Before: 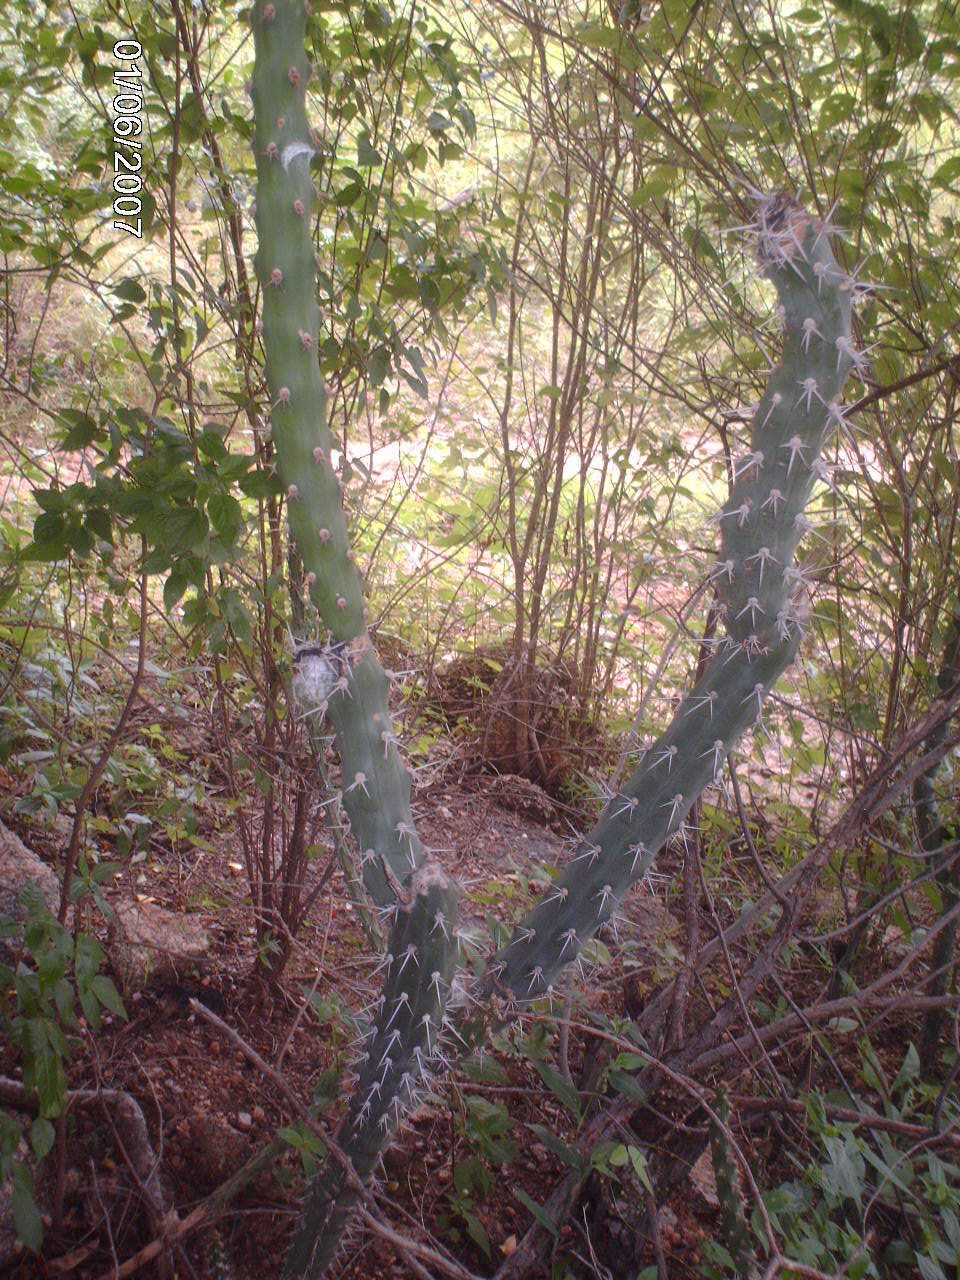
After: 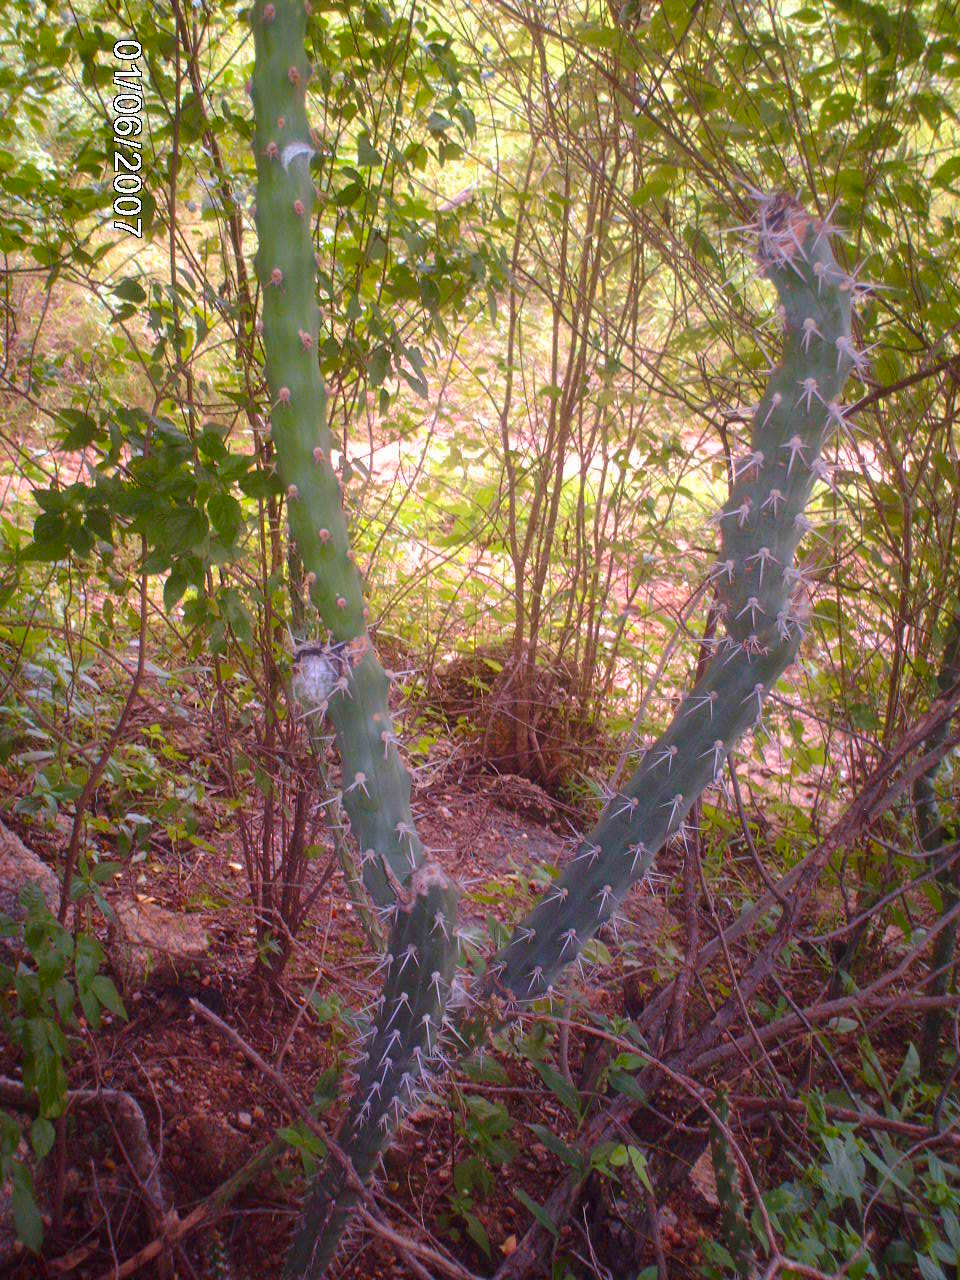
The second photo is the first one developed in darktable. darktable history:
velvia: on, module defaults
color balance rgb: perceptual saturation grading › global saturation 40%, global vibrance 15%
